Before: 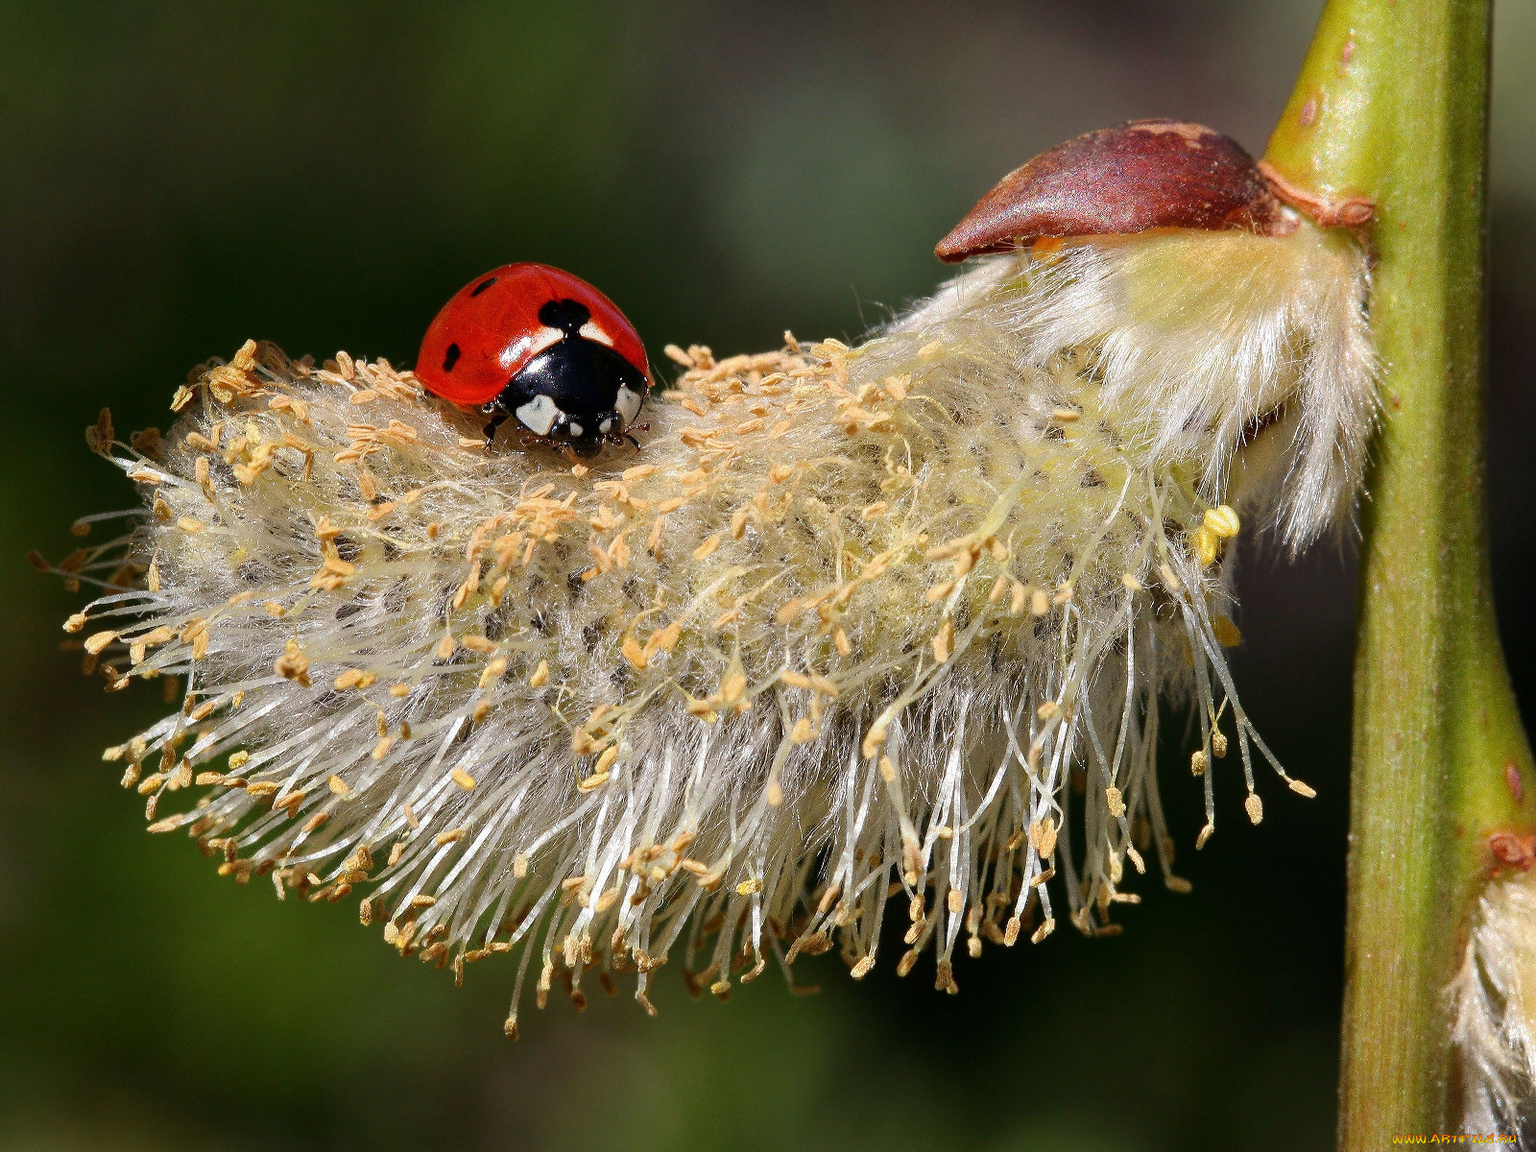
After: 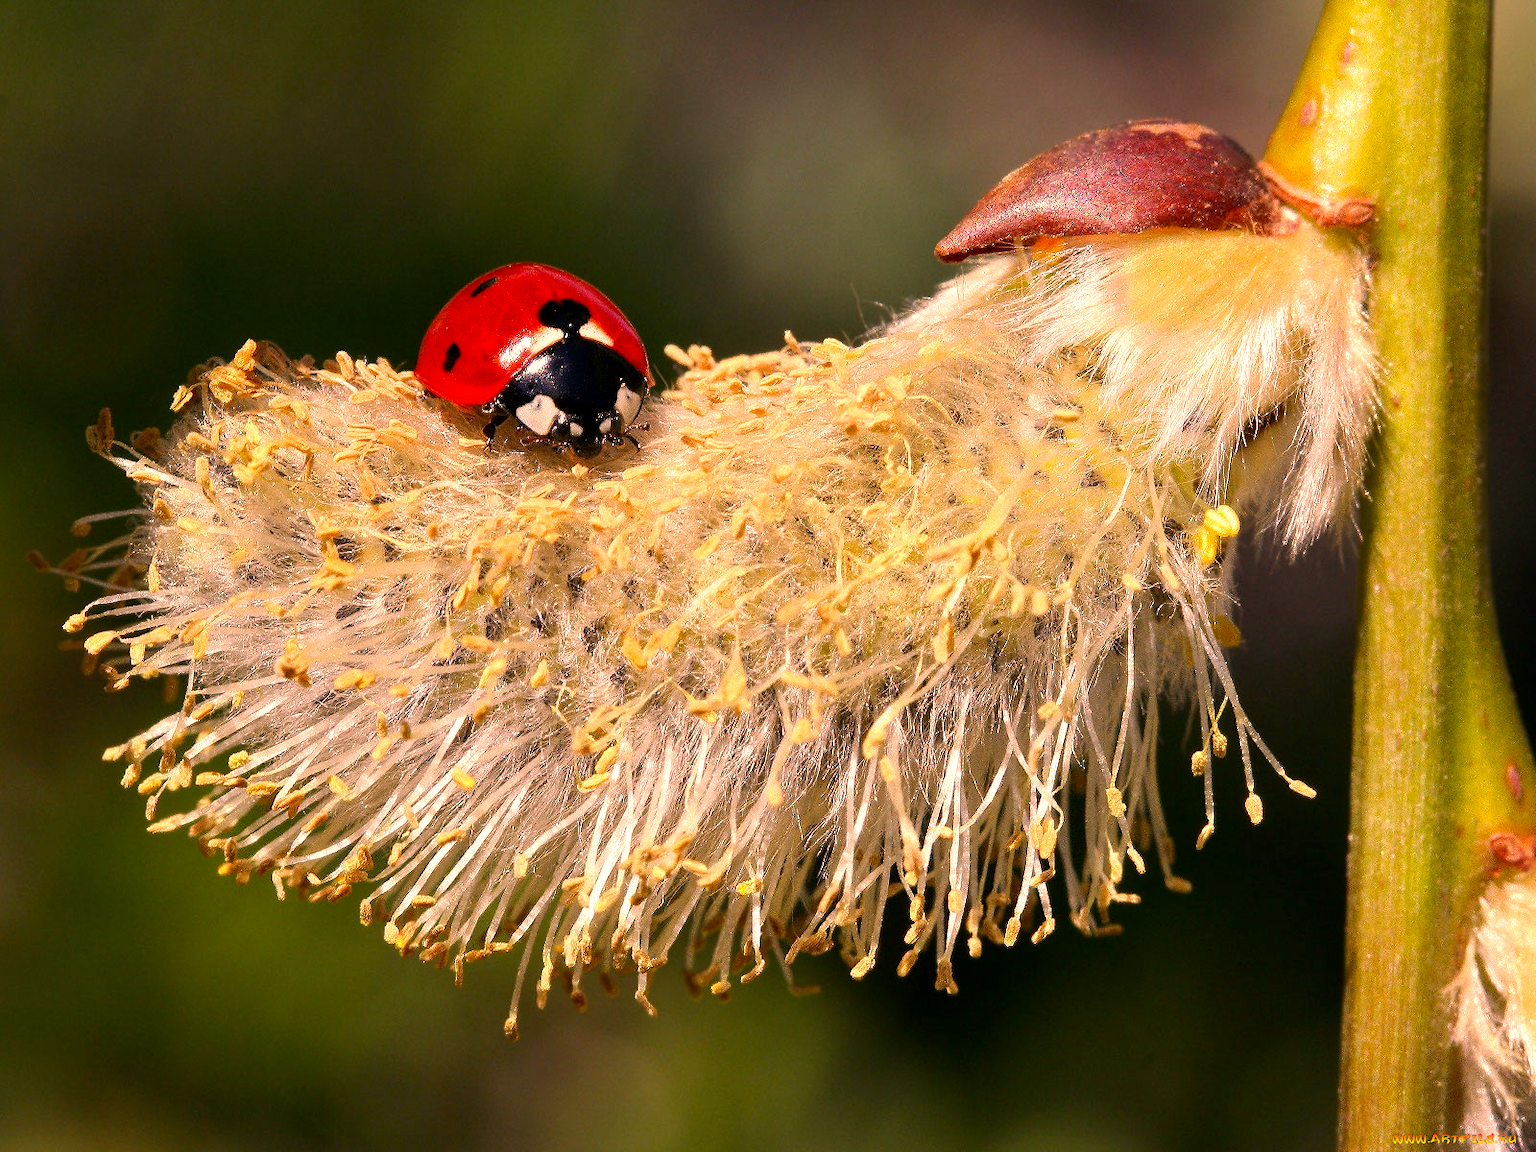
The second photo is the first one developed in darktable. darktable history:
color correction: highlights a* 22.23, highlights b* 22.09
exposure: black level correction 0.001, exposure 0.5 EV, compensate highlight preservation false
